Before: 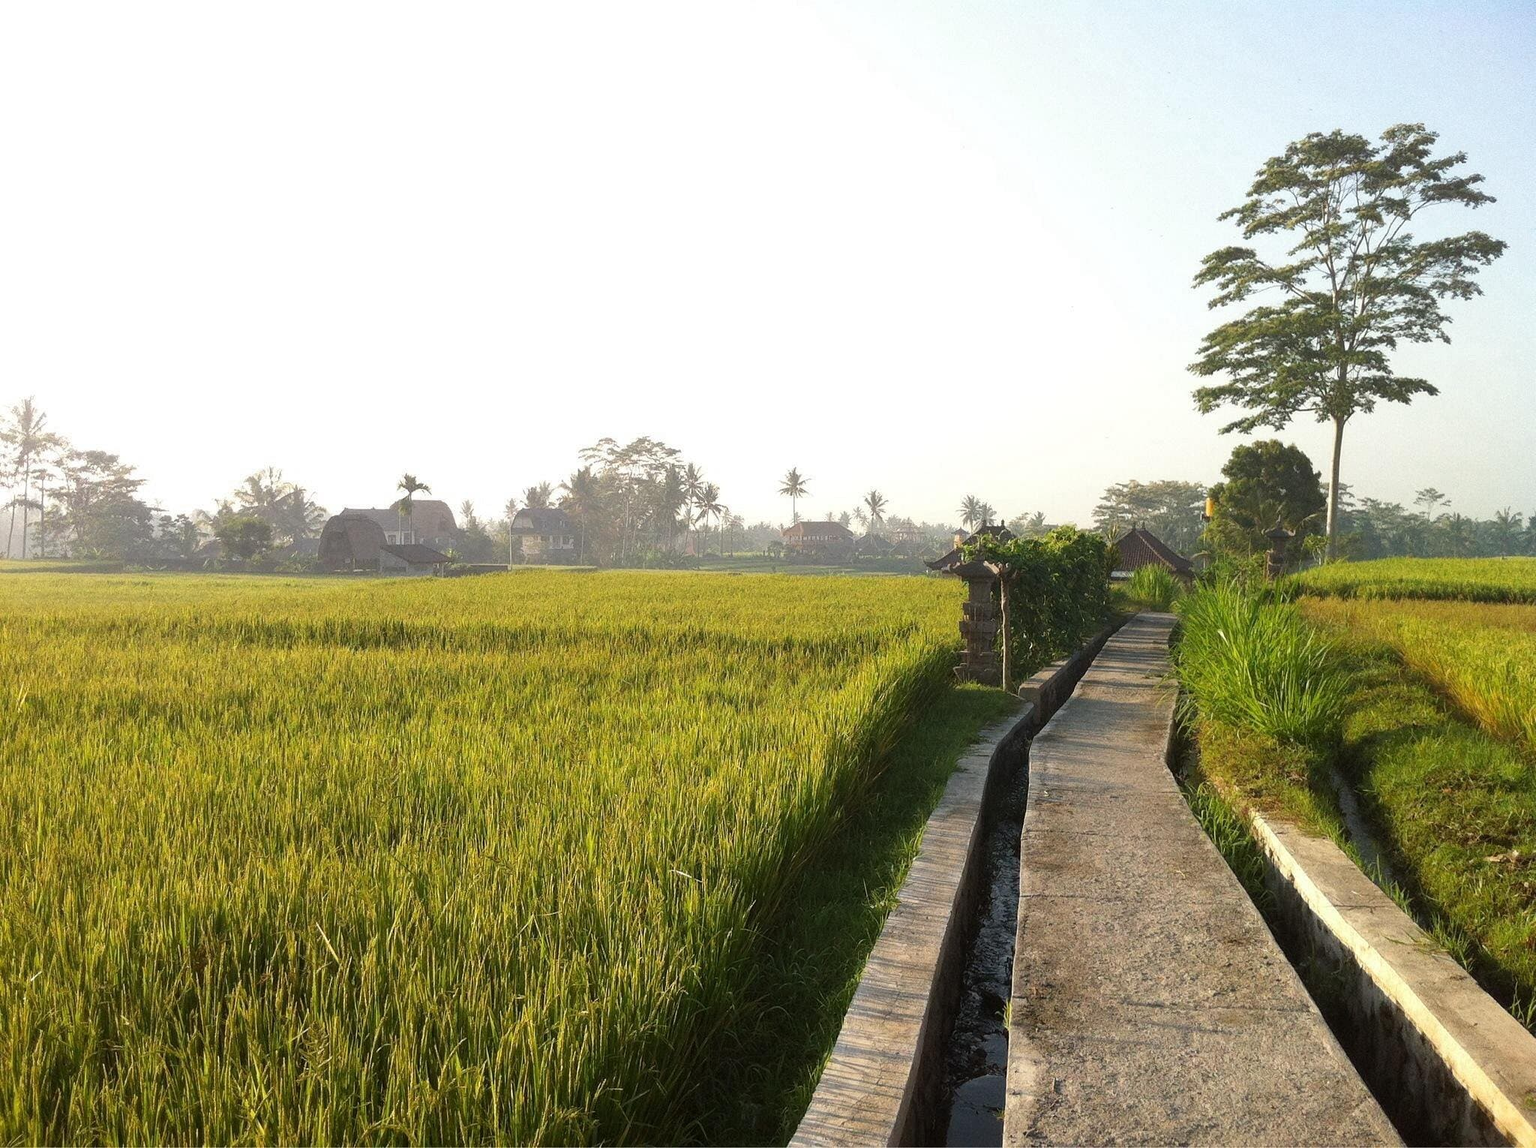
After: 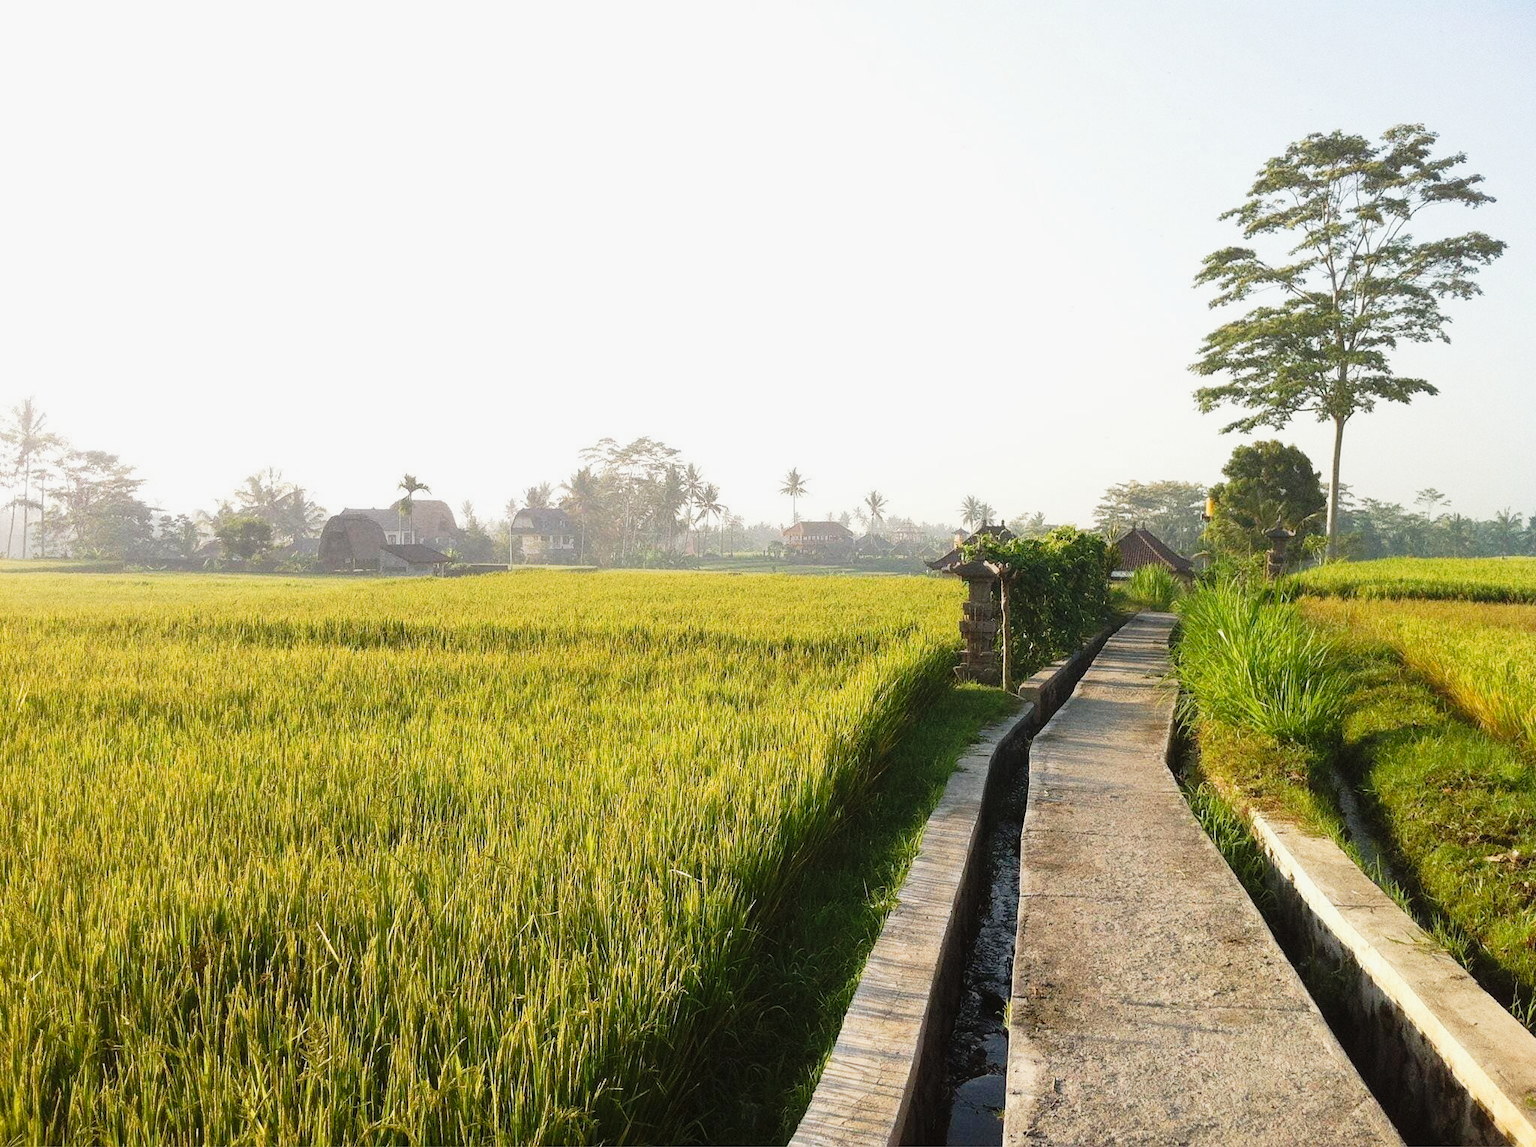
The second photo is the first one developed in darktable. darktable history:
tone curve: curves: ch0 [(0, 0.012) (0.144, 0.137) (0.326, 0.386) (0.489, 0.573) (0.656, 0.763) (0.849, 0.902) (1, 0.974)]; ch1 [(0, 0) (0.366, 0.367) (0.475, 0.453) (0.494, 0.493) (0.504, 0.497) (0.544, 0.579) (0.562, 0.619) (0.622, 0.694) (1, 1)]; ch2 [(0, 0) (0.333, 0.346) (0.375, 0.375) (0.424, 0.43) (0.476, 0.492) (0.502, 0.503) (0.533, 0.541) (0.572, 0.615) (0.605, 0.656) (0.641, 0.709) (1, 1)], preserve colors none
